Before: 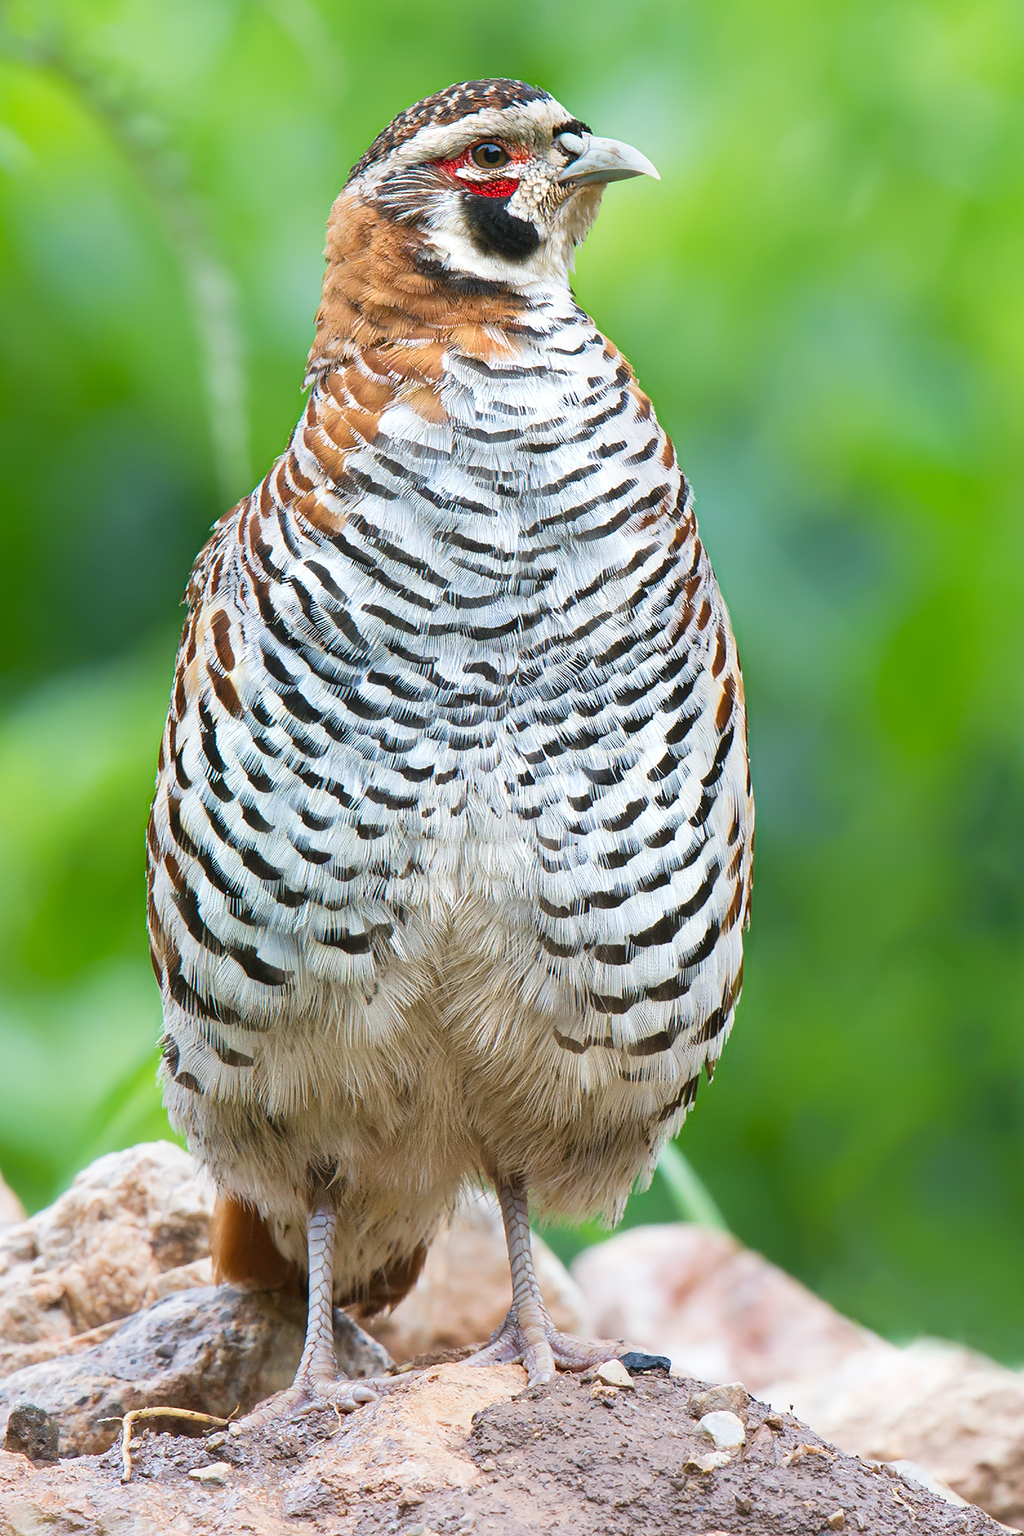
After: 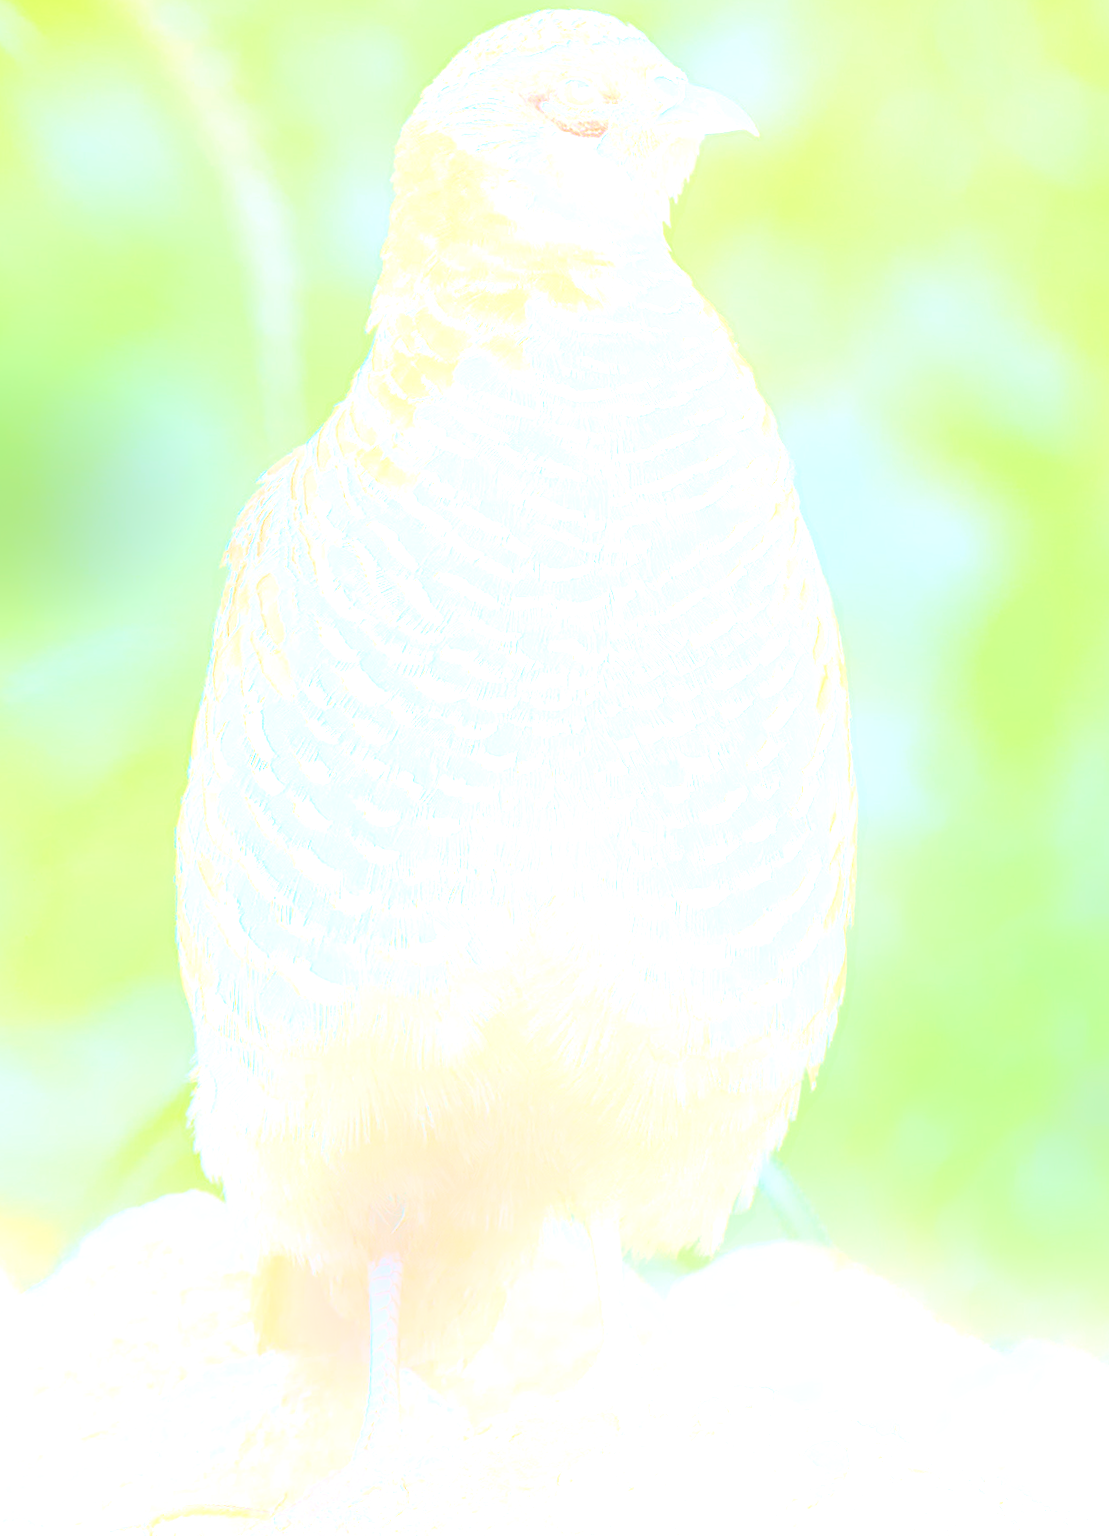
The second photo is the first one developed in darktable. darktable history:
tone equalizer: -8 EV 0.06 EV, smoothing diameter 25%, edges refinement/feathering 10, preserve details guided filter
white balance: red 0.974, blue 1.044
bloom: size 25%, threshold 5%, strength 90%
rotate and perspective: rotation -0.013°, lens shift (vertical) -0.027, lens shift (horizontal) 0.178, crop left 0.016, crop right 0.989, crop top 0.082, crop bottom 0.918
shadows and highlights: low approximation 0.01, soften with gaussian
